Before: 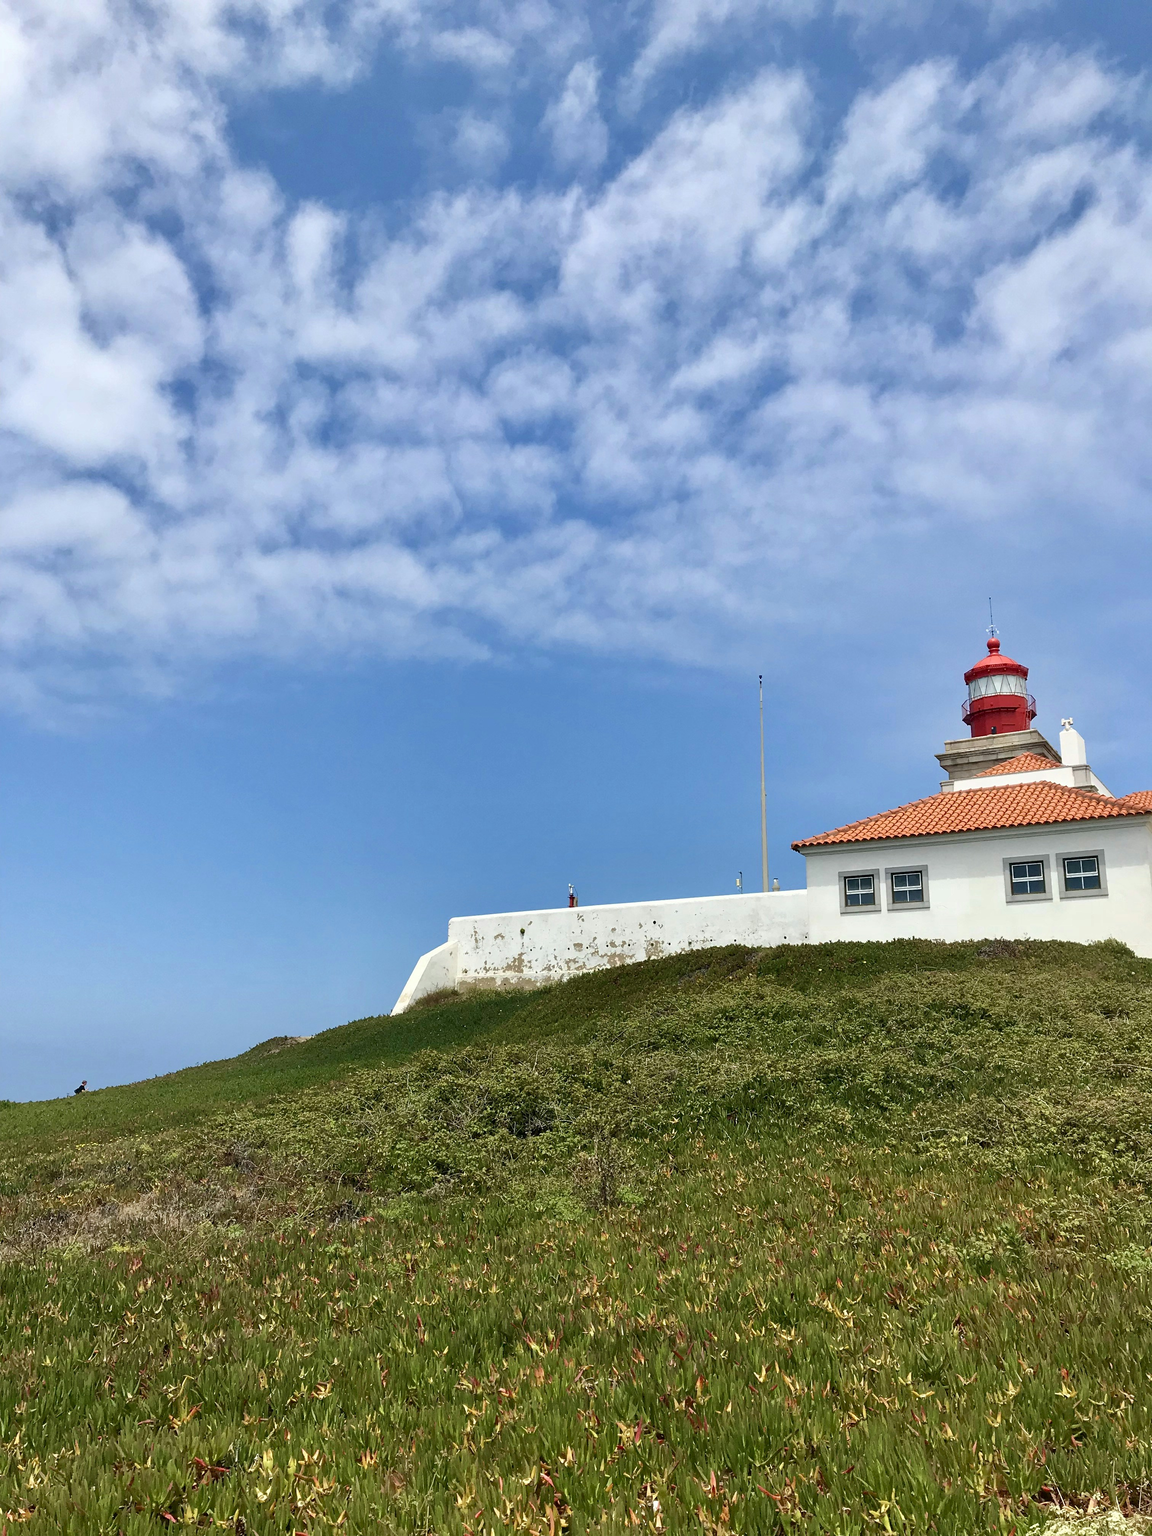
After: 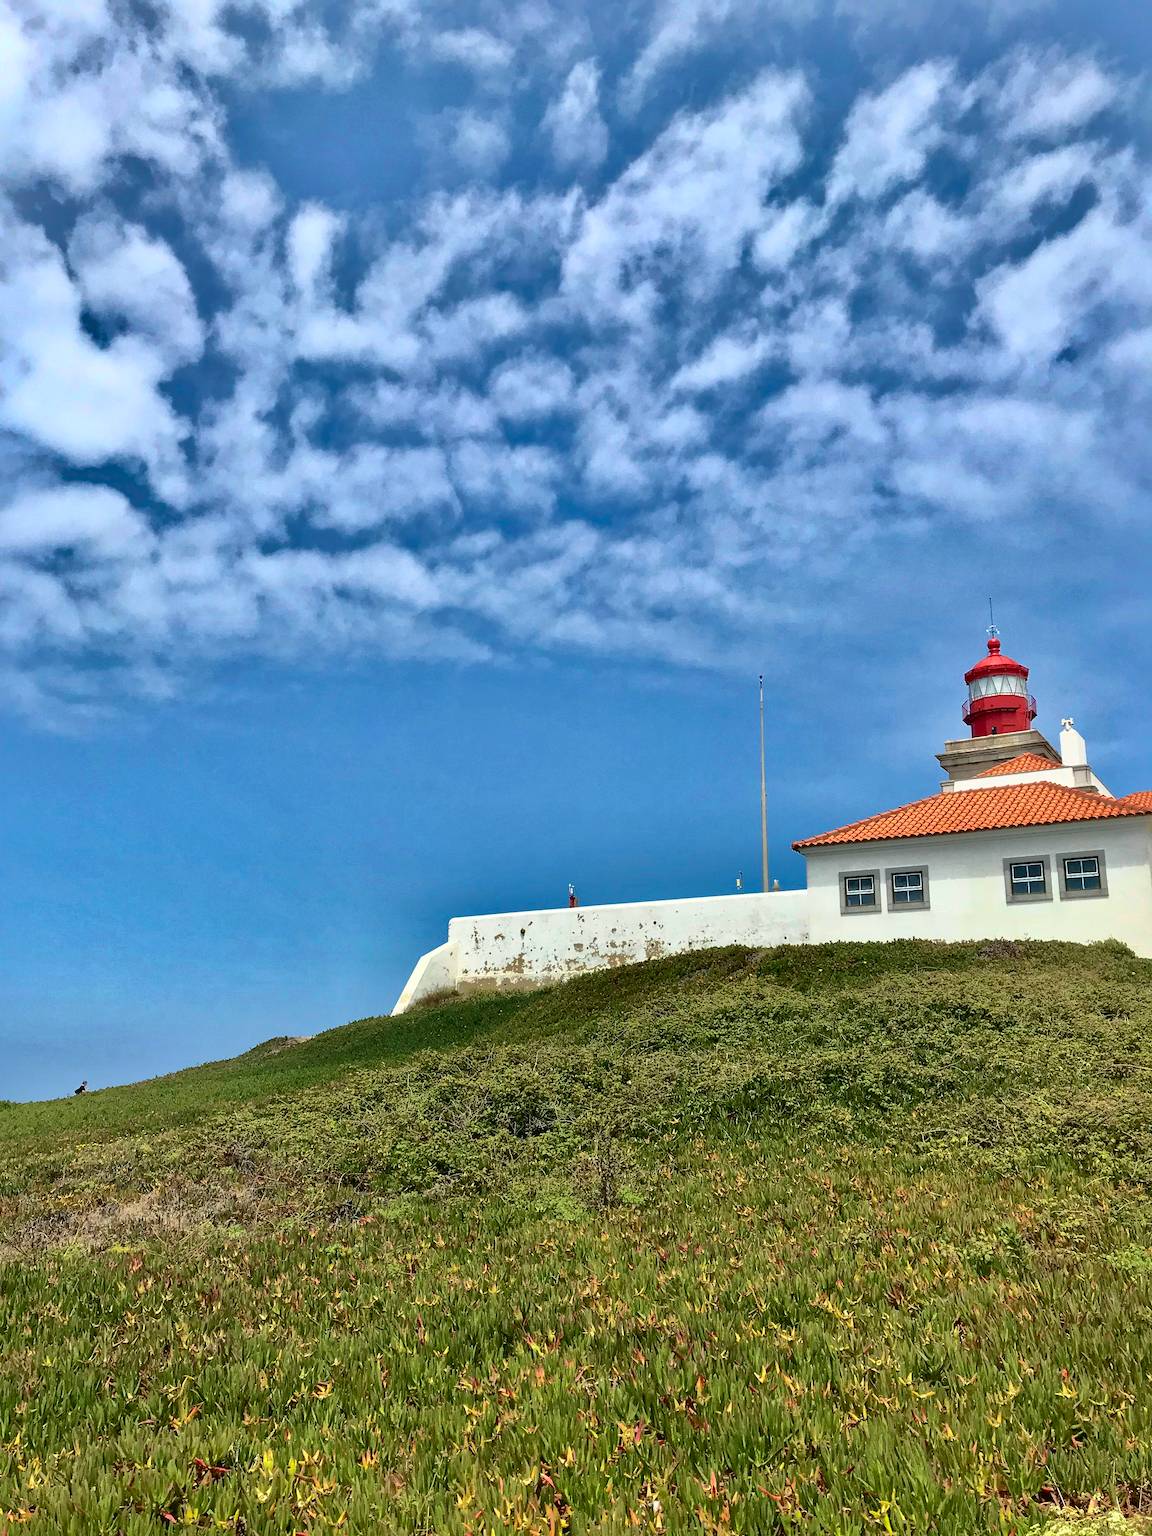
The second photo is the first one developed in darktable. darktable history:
tone curve: curves: ch0 [(0, 0.016) (0.11, 0.039) (0.259, 0.235) (0.383, 0.437) (0.499, 0.597) (0.733, 0.867) (0.843, 0.948) (1, 1)], color space Lab, independent channels, preserve colors none
shadows and highlights: shadows 39.05, highlights -75.61
exposure: compensate exposure bias true, compensate highlight preservation false
